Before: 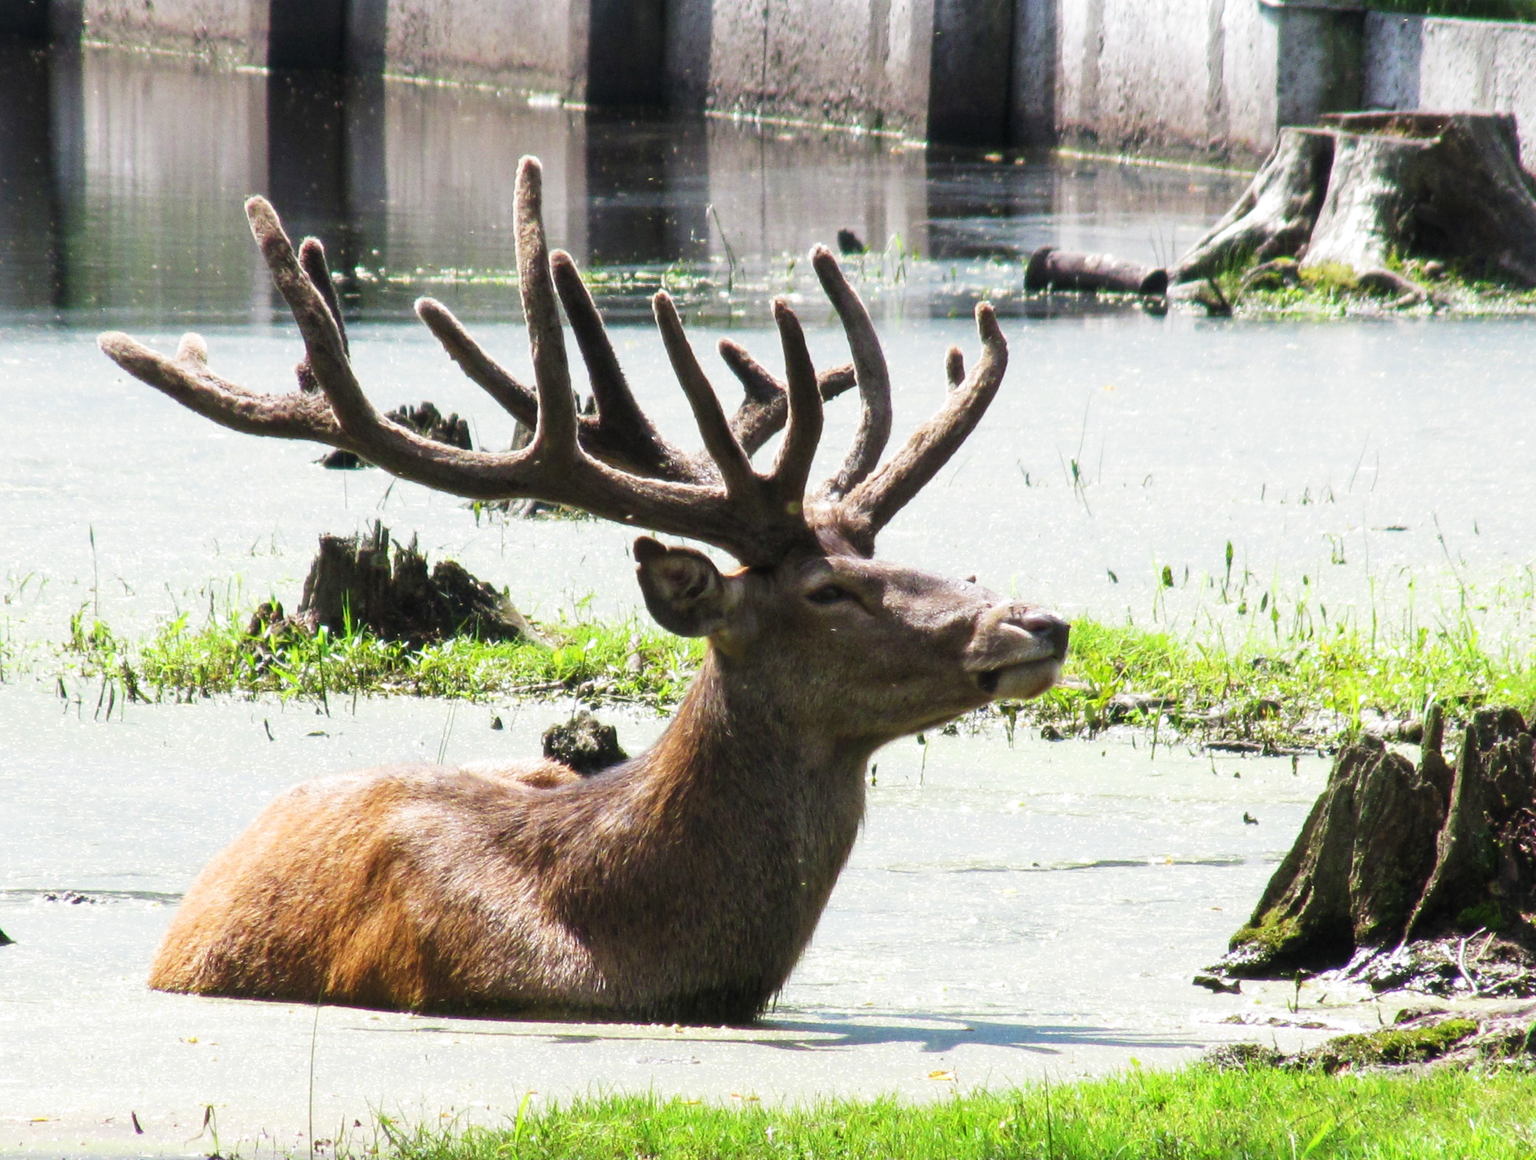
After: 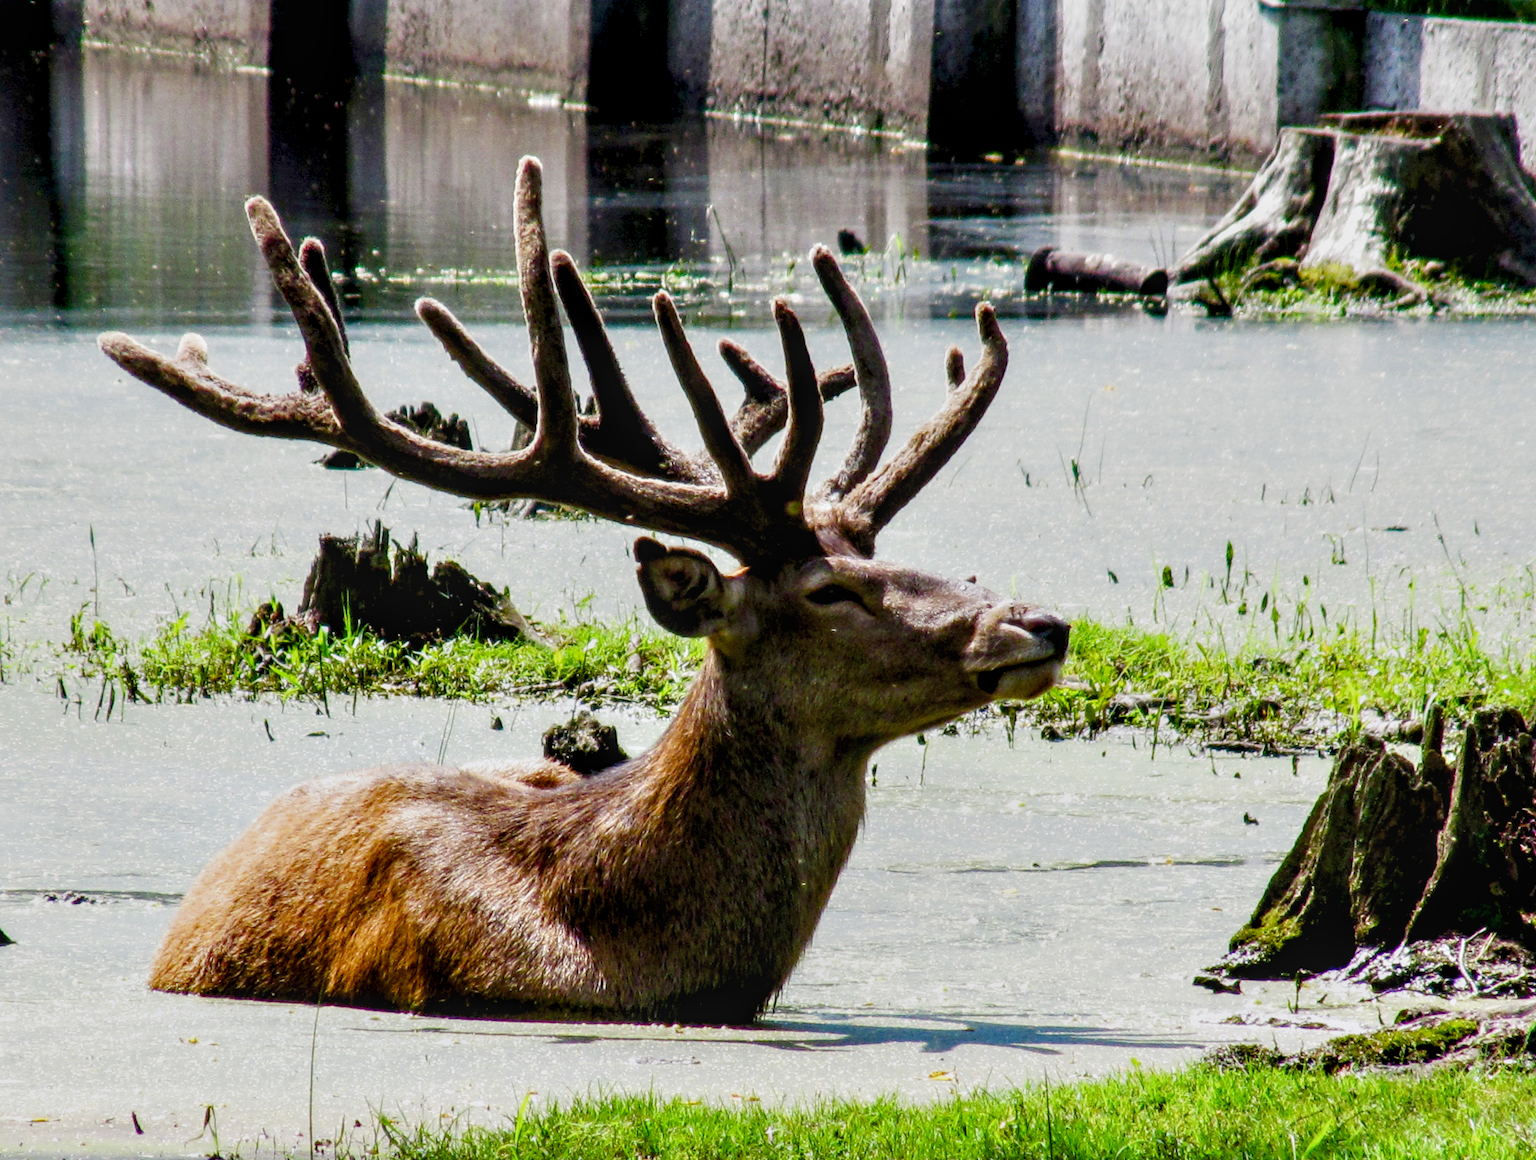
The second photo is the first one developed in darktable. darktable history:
exposure: black level correction 0.011, exposure -0.478 EV, compensate highlight preservation false
local contrast: on, module defaults
contrast equalizer: octaves 7, y [[0.6 ×6], [0.55 ×6], [0 ×6], [0 ×6], [0 ×6]], mix 0.53
color balance rgb: perceptual saturation grading › global saturation 20%, perceptual saturation grading › highlights -25%, perceptual saturation grading › shadows 50%
